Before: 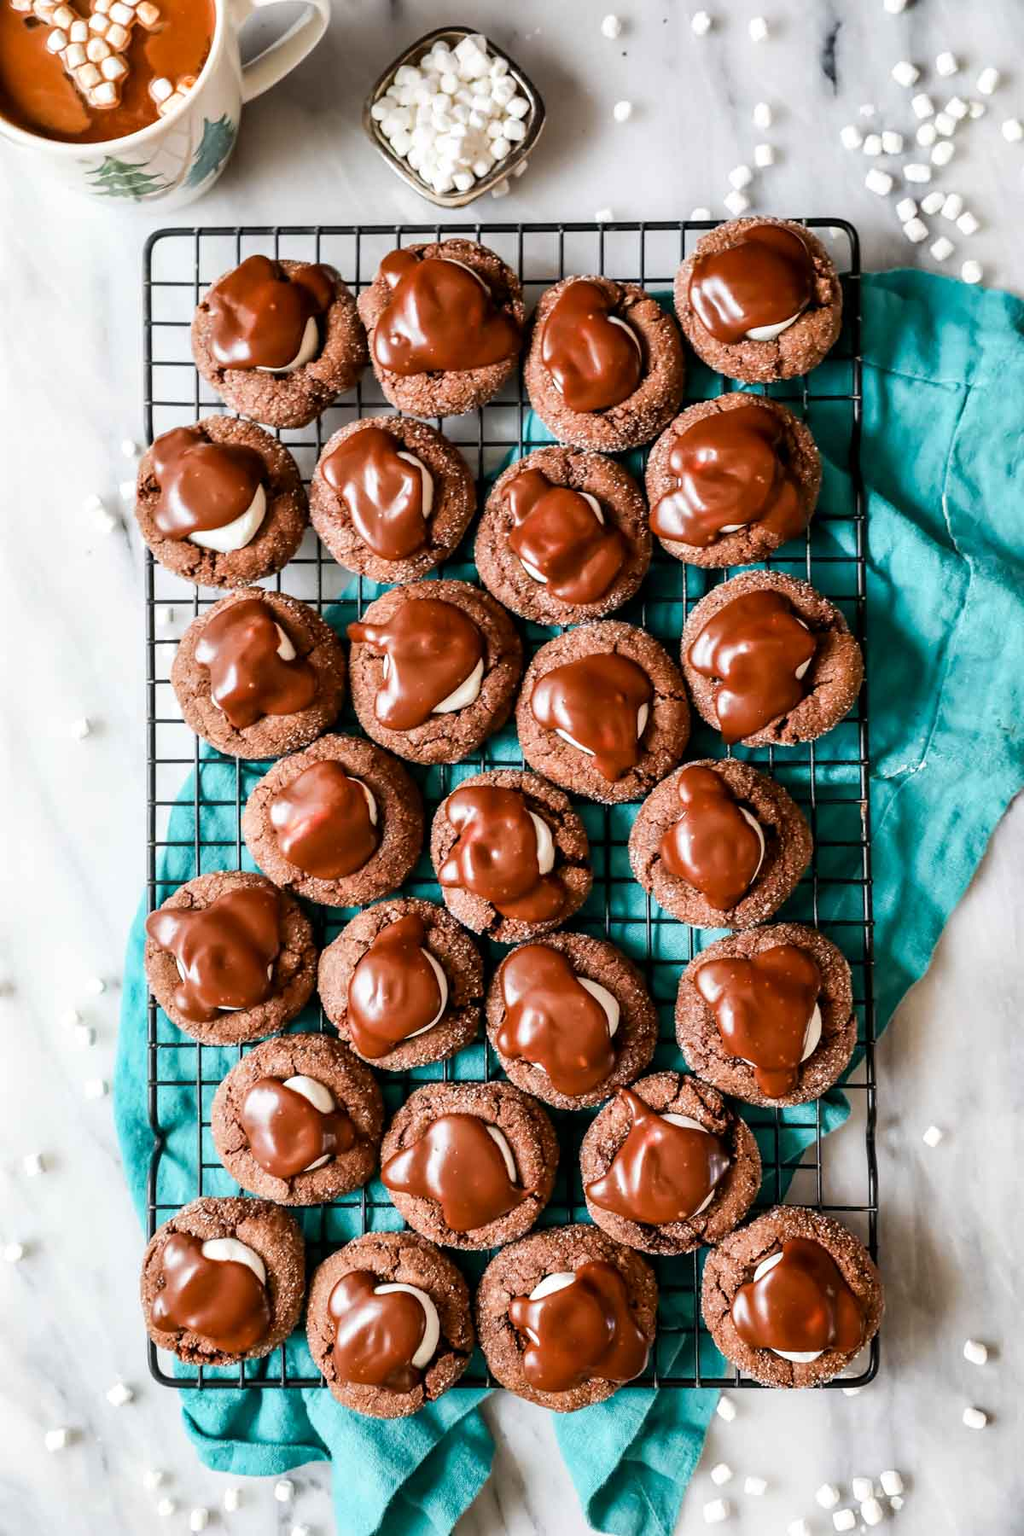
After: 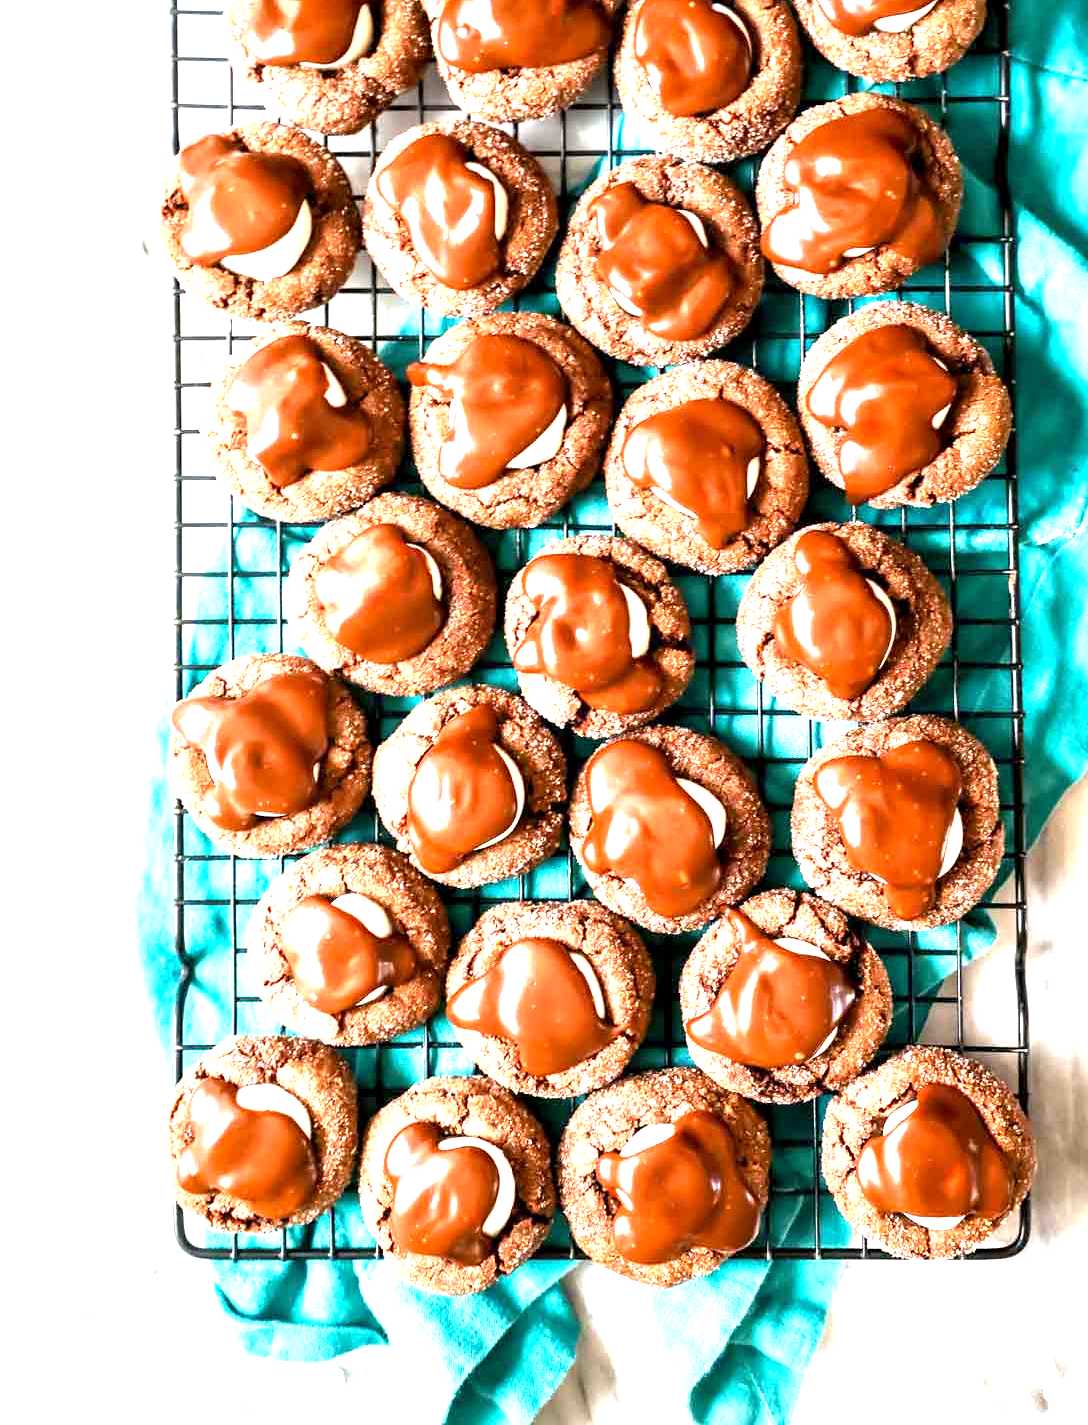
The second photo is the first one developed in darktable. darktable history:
crop: top 20.435%, right 9.326%, bottom 0.348%
exposure: black level correction 0.001, exposure 1.799 EV, compensate highlight preservation false
